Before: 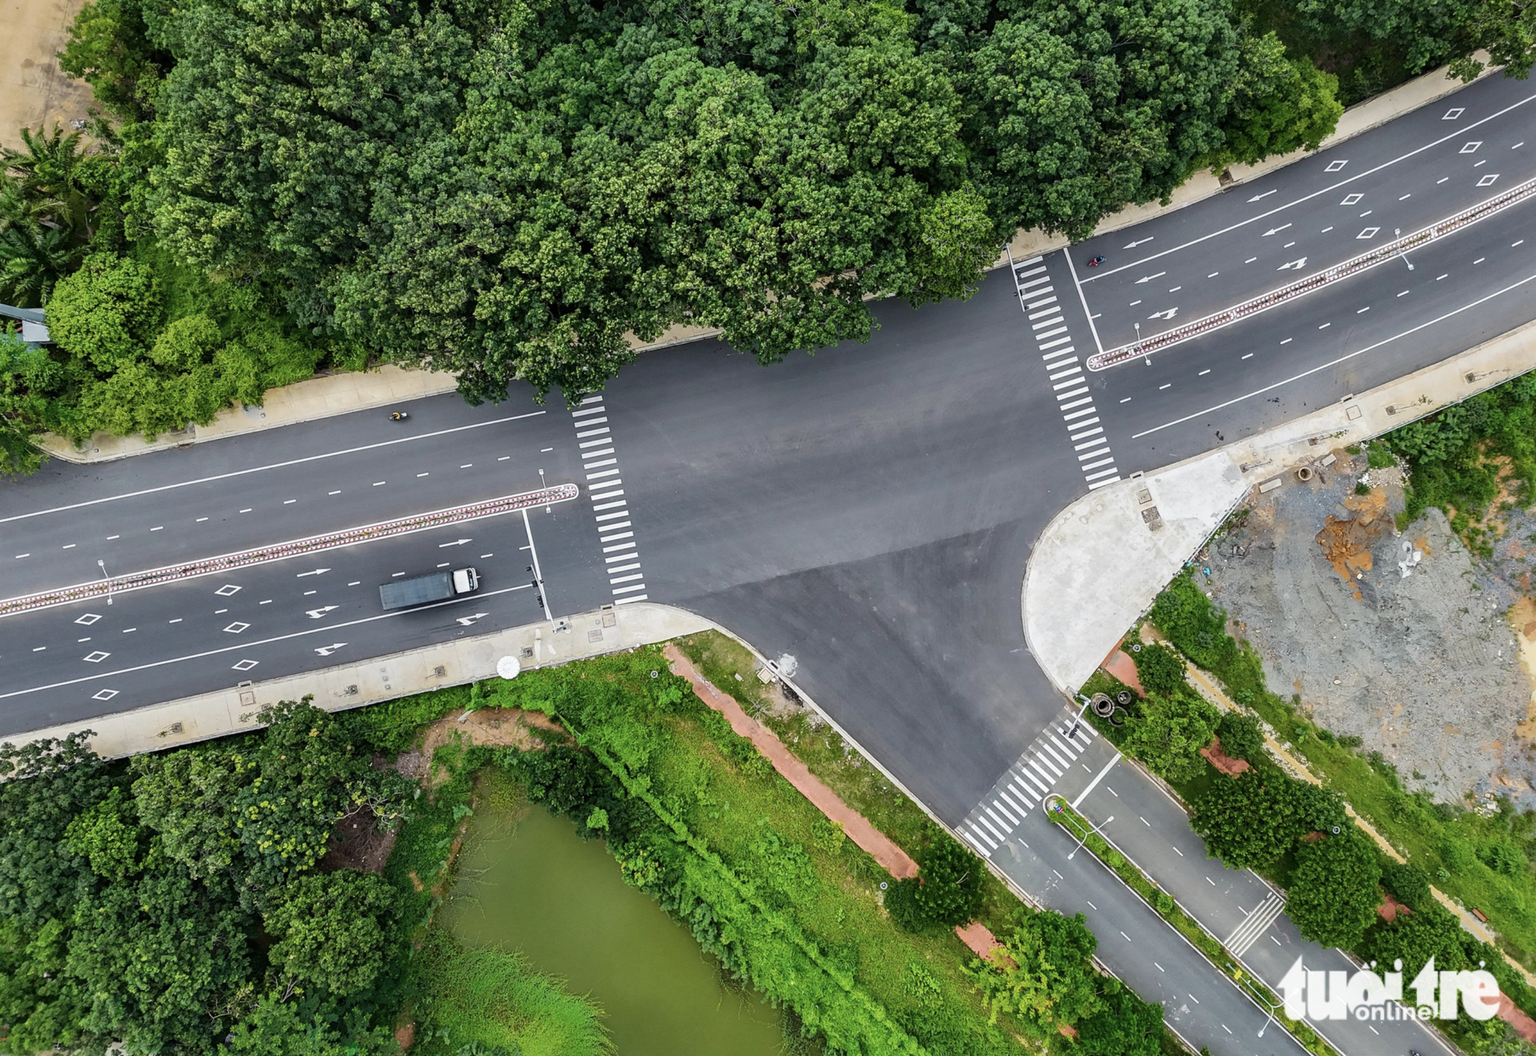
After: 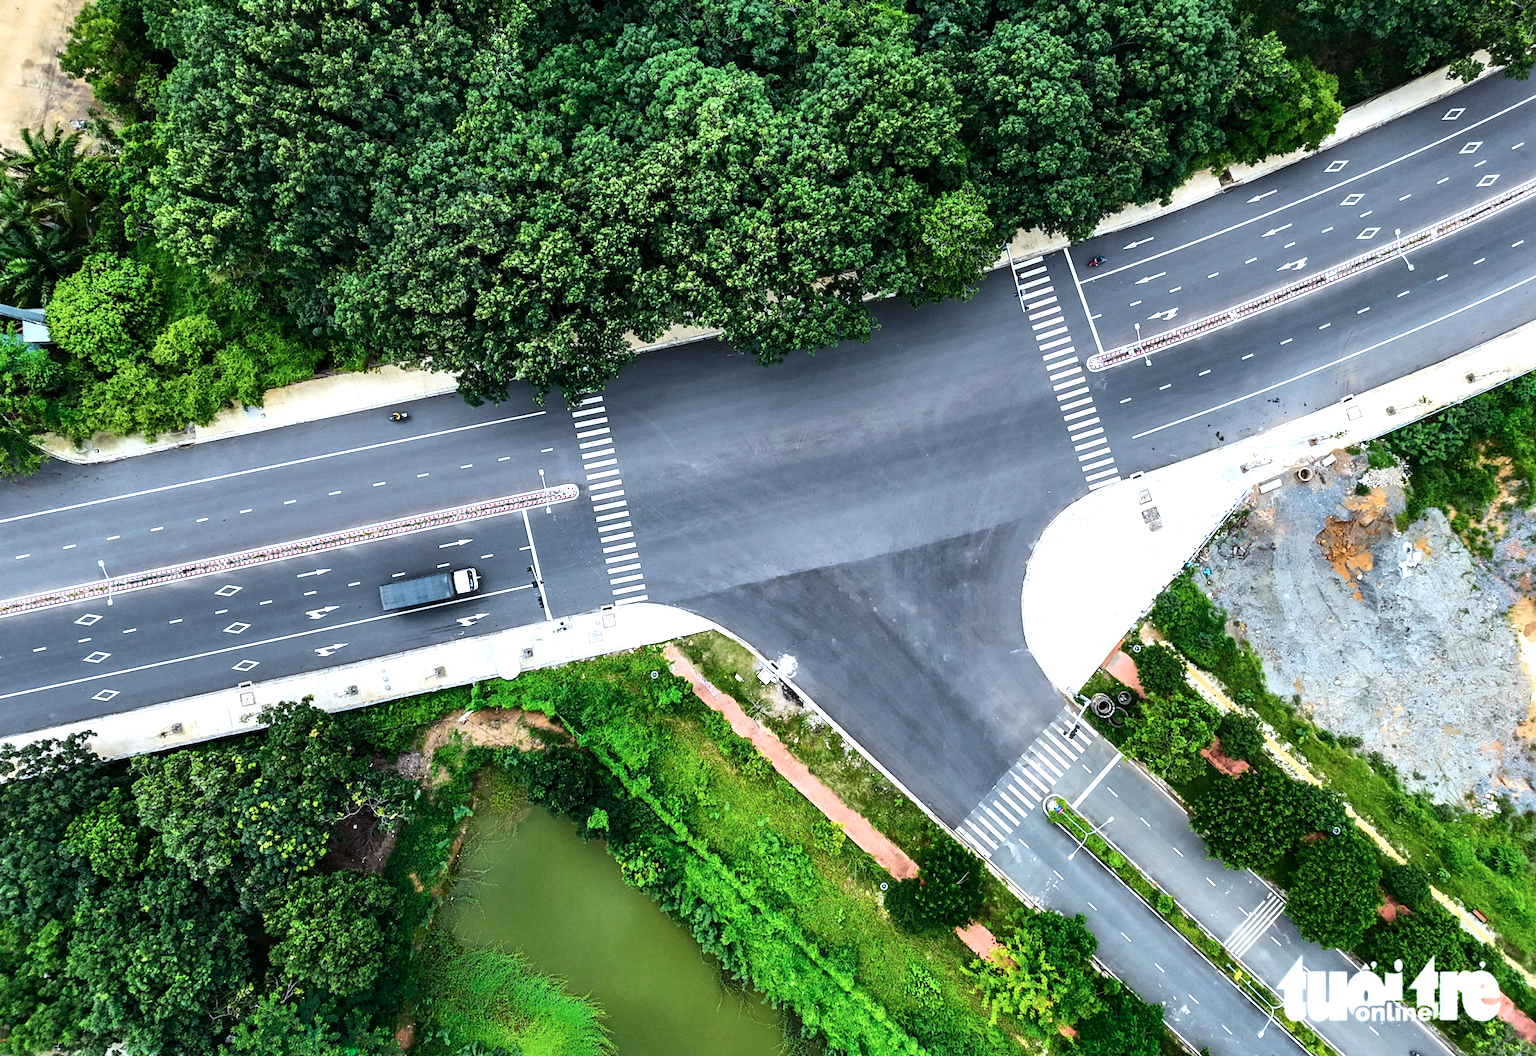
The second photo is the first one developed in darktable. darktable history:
color calibration: illuminant custom, x 0.368, y 0.373, temperature 4338.12 K
tone equalizer: -8 EV -1.05 EV, -7 EV -0.991 EV, -6 EV -0.827 EV, -5 EV -0.609 EV, -3 EV 0.545 EV, -2 EV 0.837 EV, -1 EV 0.997 EV, +0 EV 1.07 EV, edges refinement/feathering 500, mask exposure compensation -1.57 EV, preserve details no
